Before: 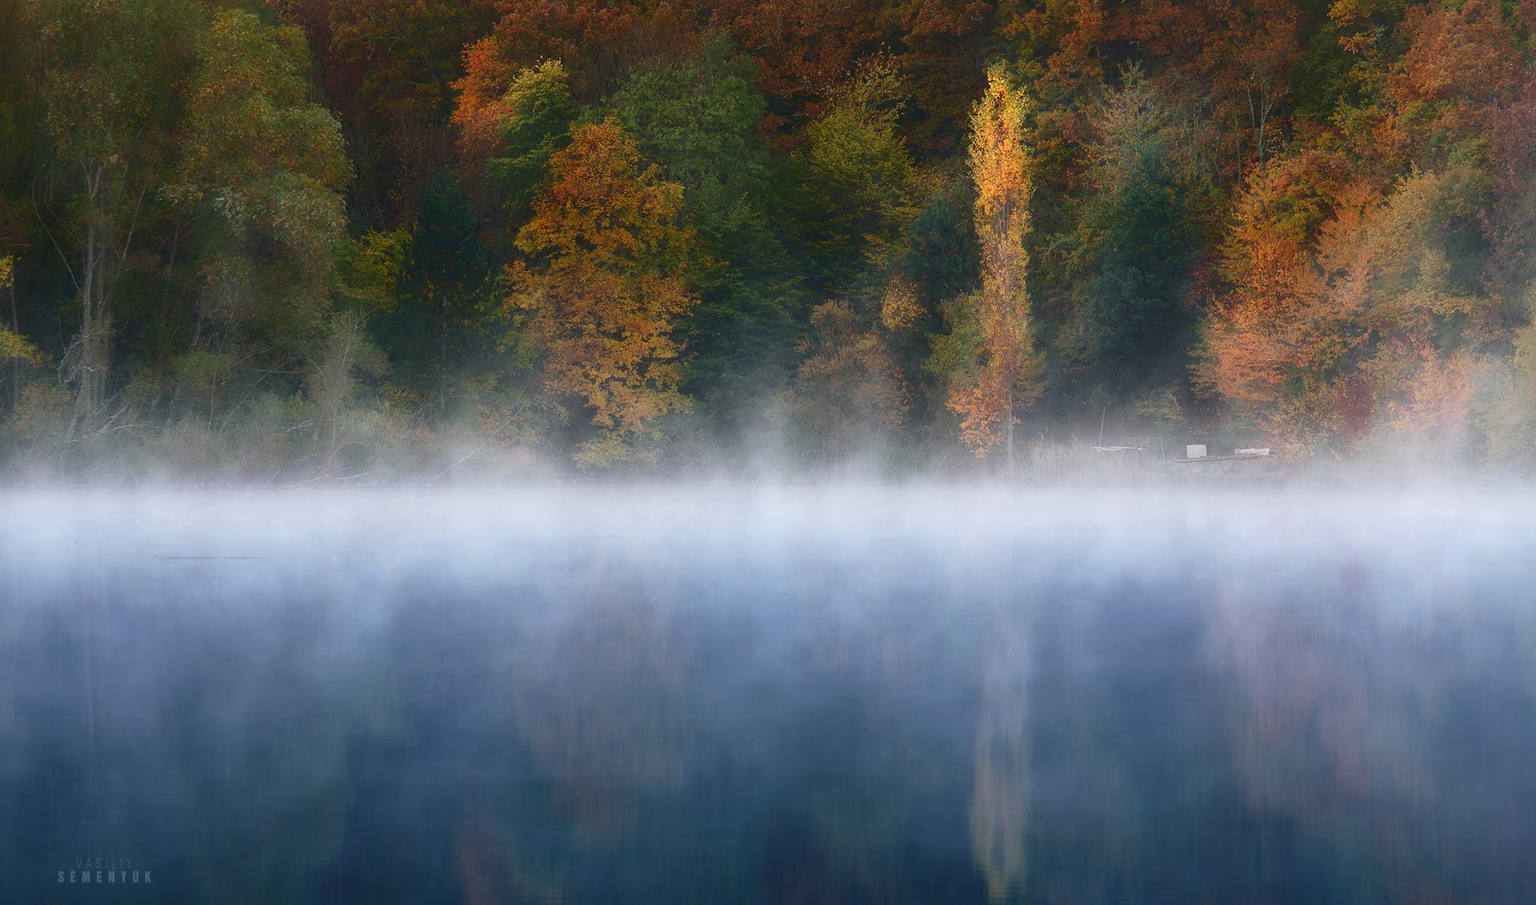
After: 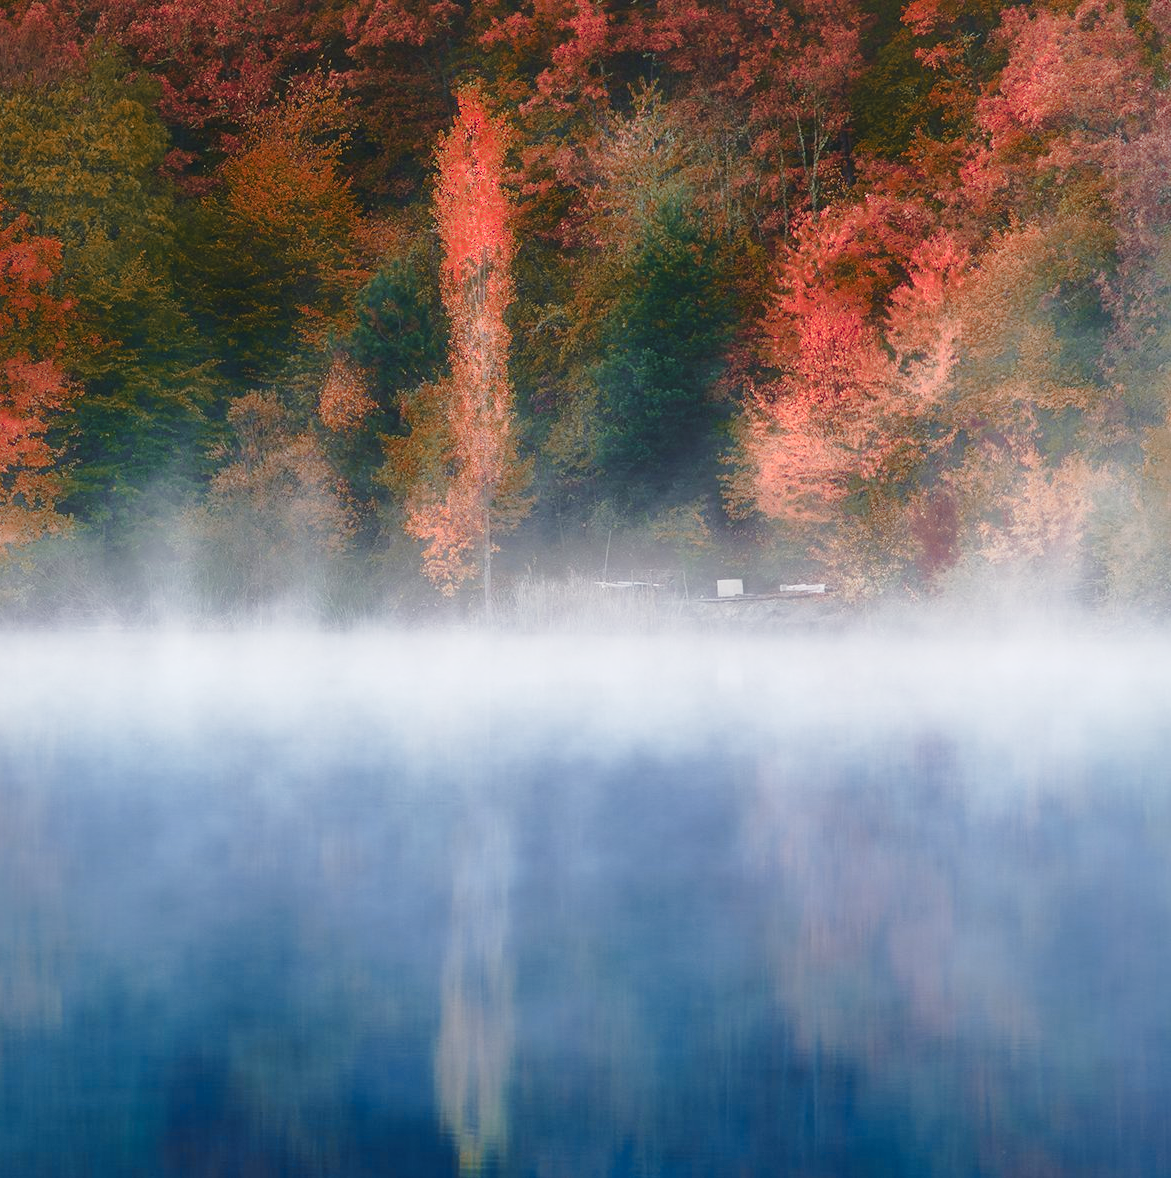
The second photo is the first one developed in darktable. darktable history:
crop: left 41.408%
base curve: curves: ch0 [(0, 0) (0.028, 0.03) (0.121, 0.232) (0.46, 0.748) (0.859, 0.968) (1, 1)], preserve colors none
shadows and highlights: shadows 40.2, highlights -59.88
exposure: compensate highlight preservation false
color zones: curves: ch0 [(0.006, 0.385) (0.143, 0.563) (0.243, 0.321) (0.352, 0.464) (0.516, 0.456) (0.625, 0.5) (0.75, 0.5) (0.875, 0.5)]; ch1 [(0, 0.5) (0.134, 0.504) (0.246, 0.463) (0.421, 0.515) (0.5, 0.56) (0.625, 0.5) (0.75, 0.5) (0.875, 0.5)]; ch2 [(0, 0.5) (0.131, 0.426) (0.307, 0.289) (0.38, 0.188) (0.513, 0.216) (0.625, 0.548) (0.75, 0.468) (0.838, 0.396) (0.971, 0.311)]
